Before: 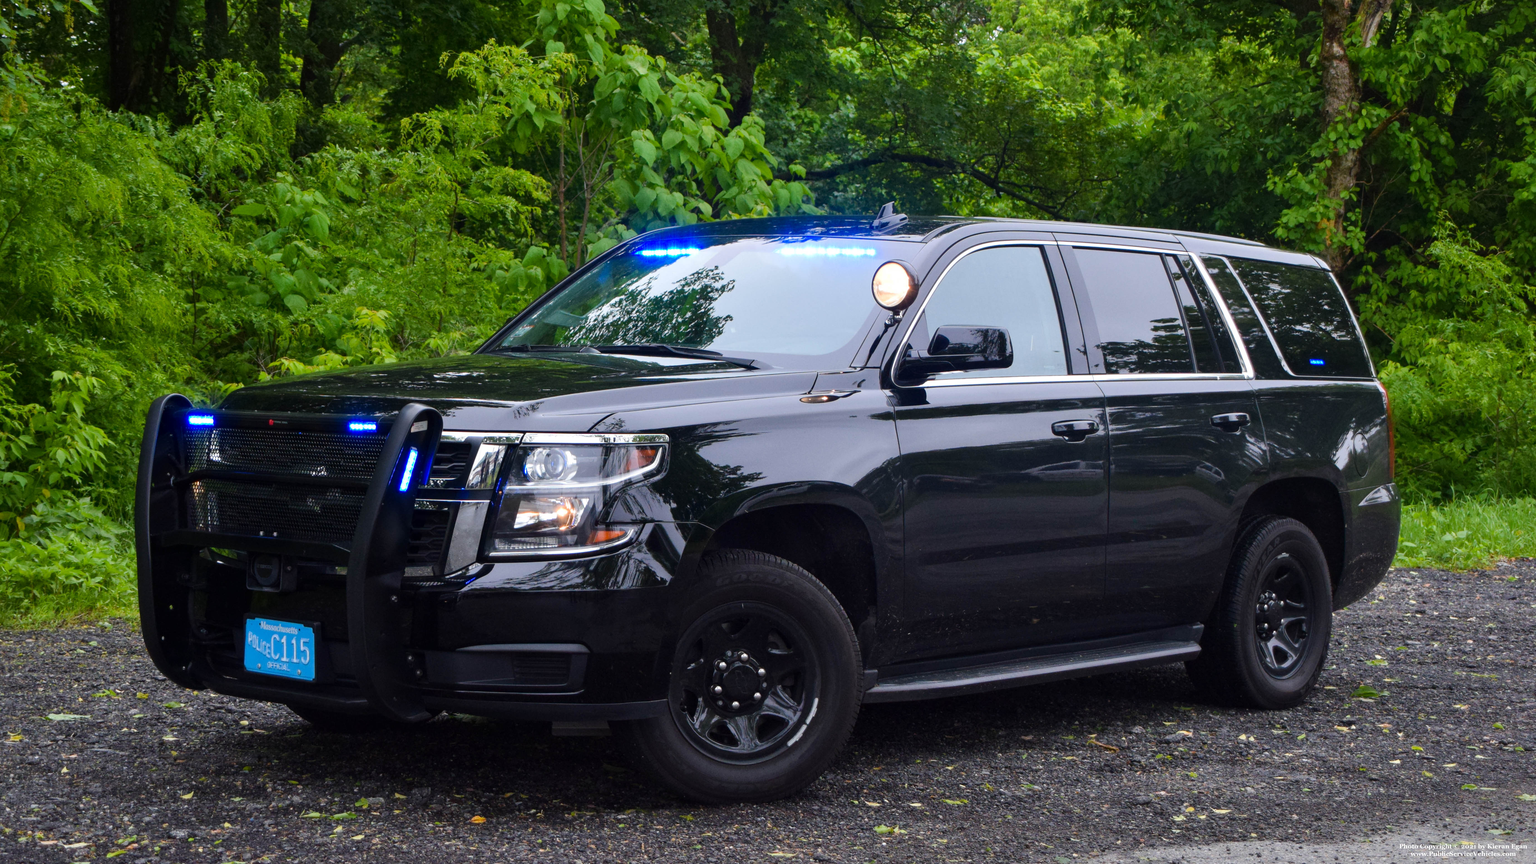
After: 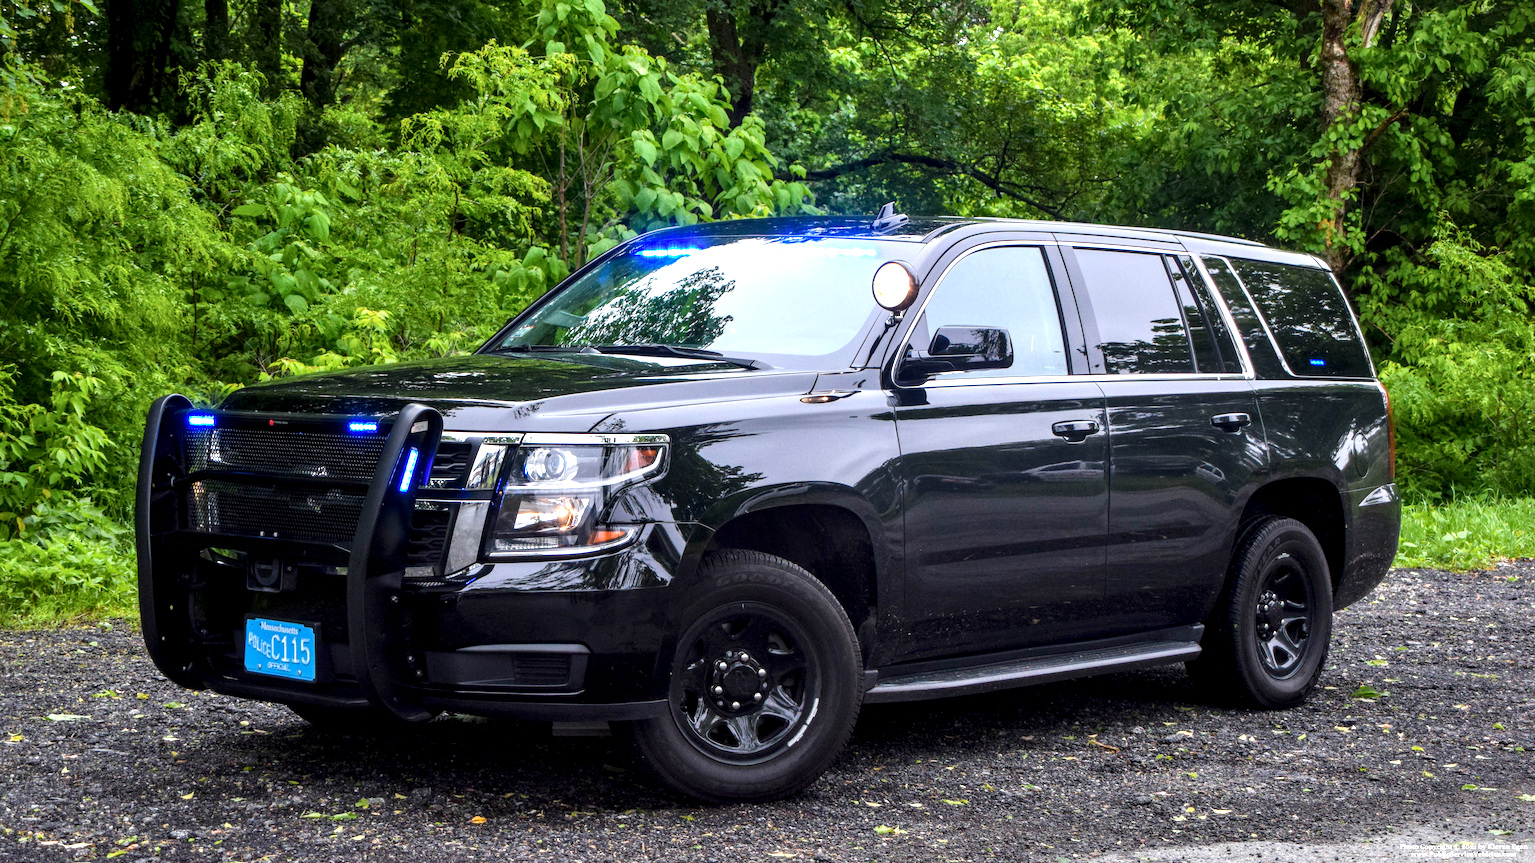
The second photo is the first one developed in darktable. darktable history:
exposure: exposure 0.6 EV, compensate highlight preservation false
local contrast: detail 150%
